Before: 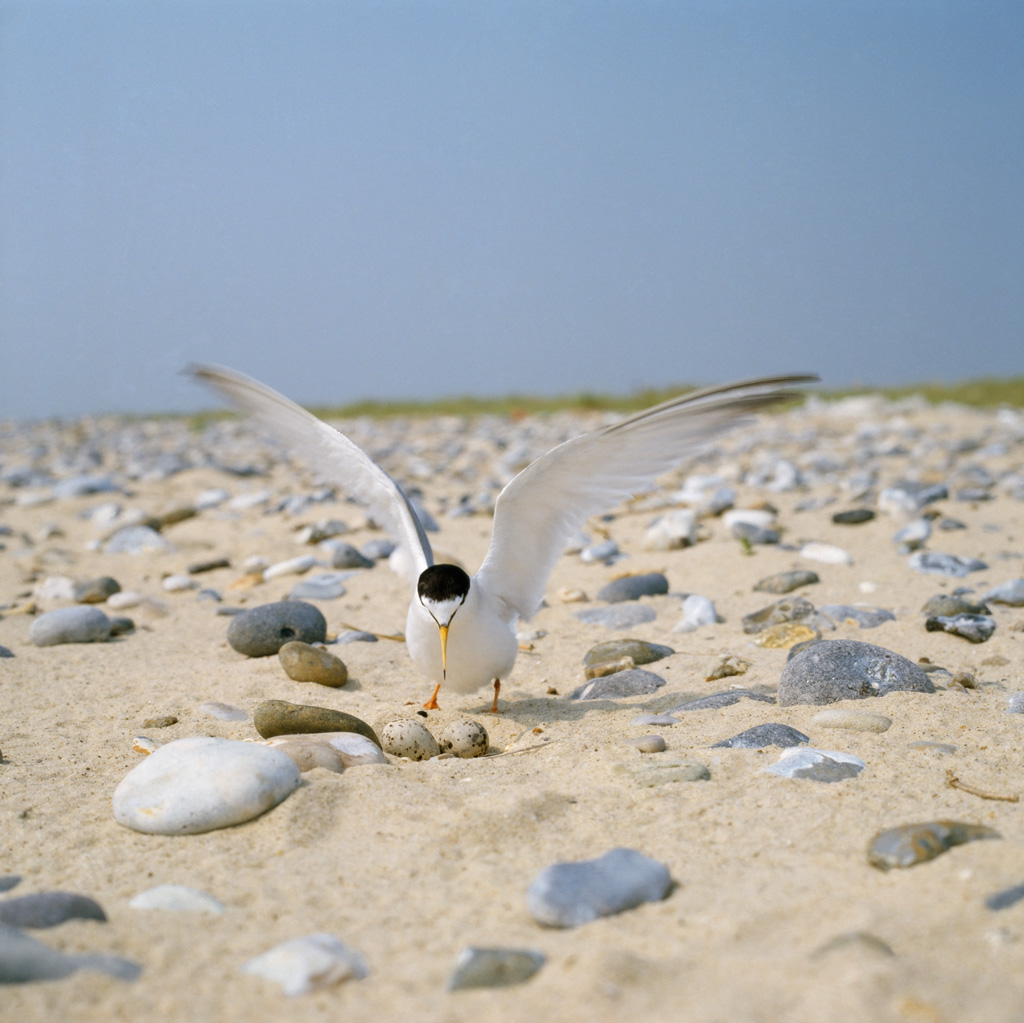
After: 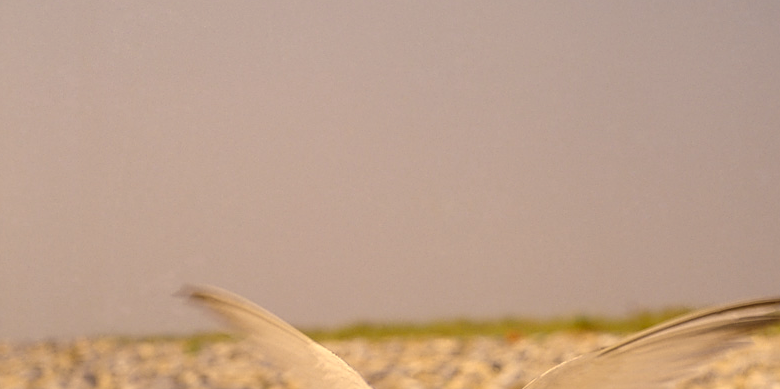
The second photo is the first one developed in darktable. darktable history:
sharpen: on, module defaults
color correction: highlights a* 10.12, highlights b* 39.04, shadows a* 14.62, shadows b* 3.37
crop: left 0.579%, top 7.627%, right 23.167%, bottom 54.275%
